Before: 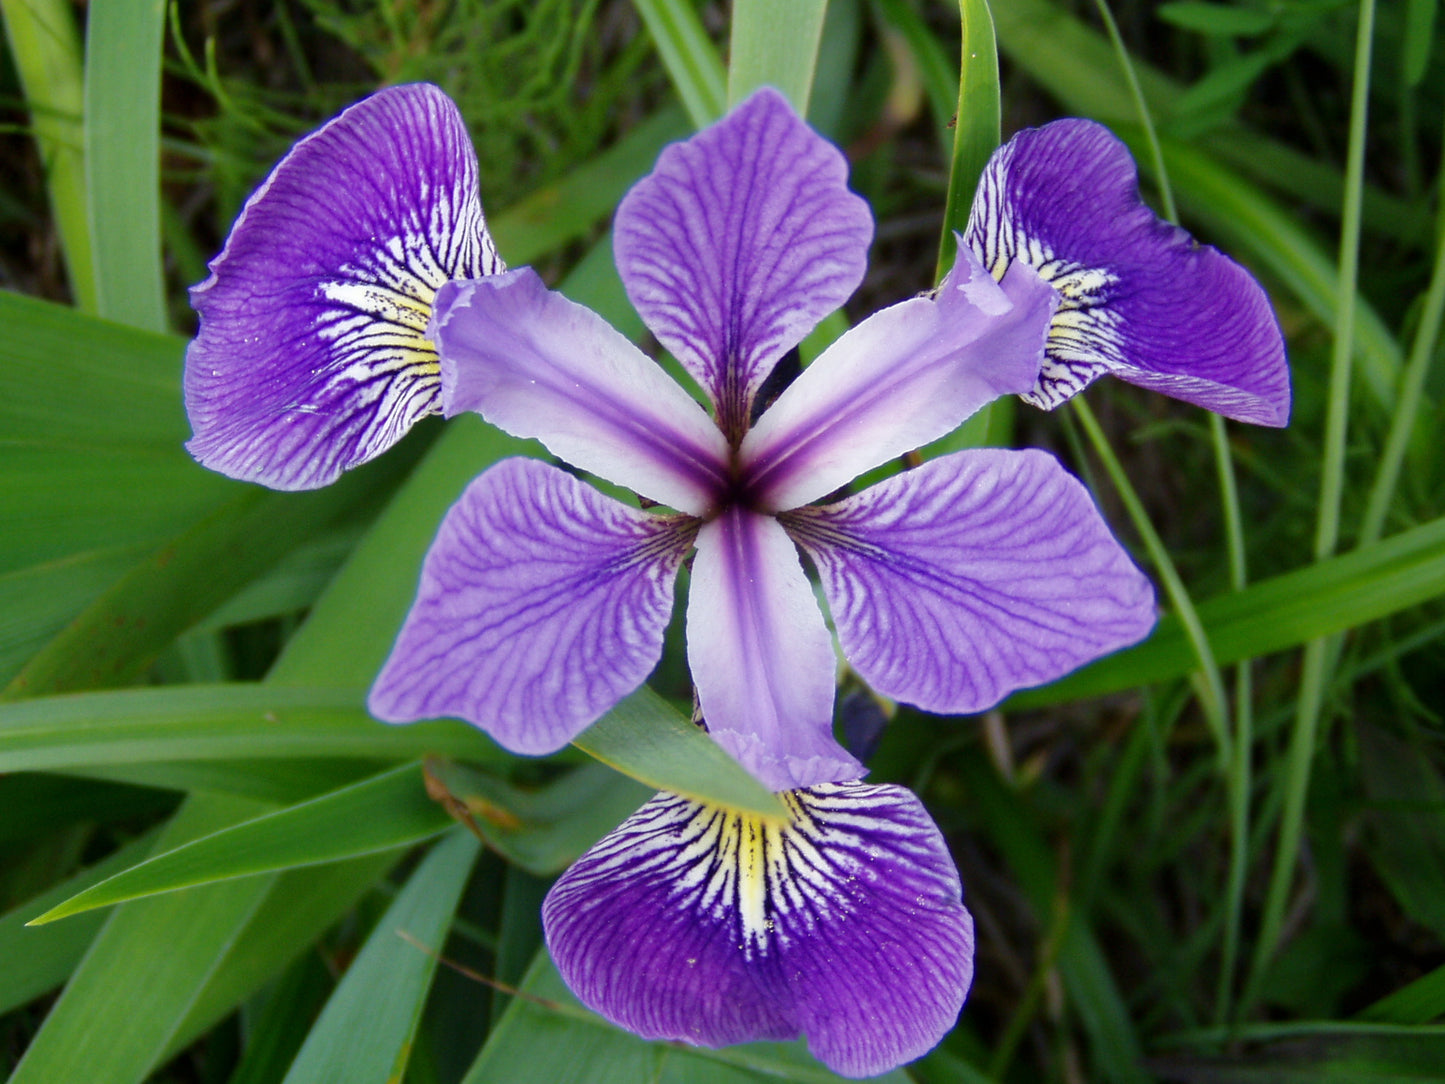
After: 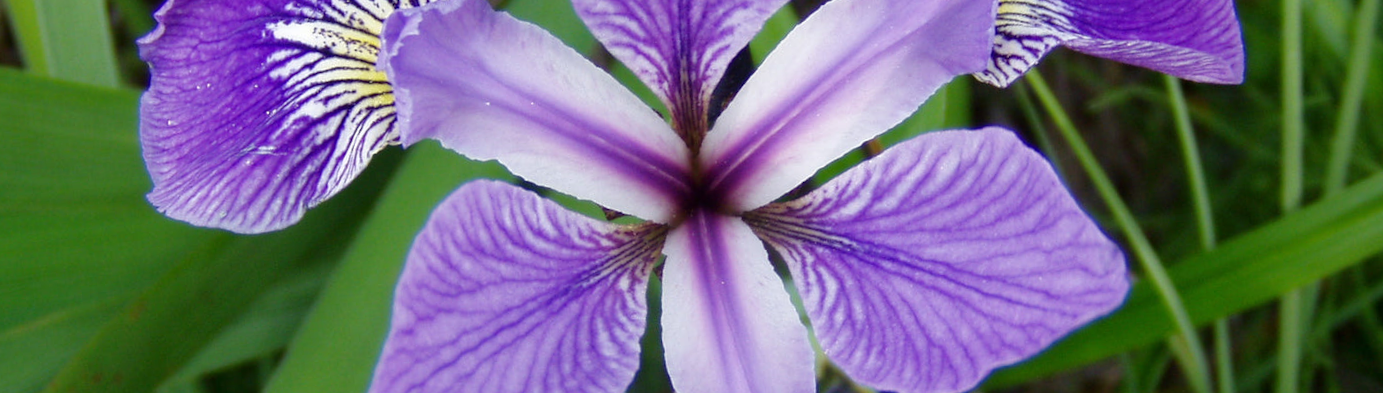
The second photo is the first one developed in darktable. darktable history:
rotate and perspective: rotation -5°, crop left 0.05, crop right 0.952, crop top 0.11, crop bottom 0.89
crop and rotate: top 23.84%, bottom 34.294%
